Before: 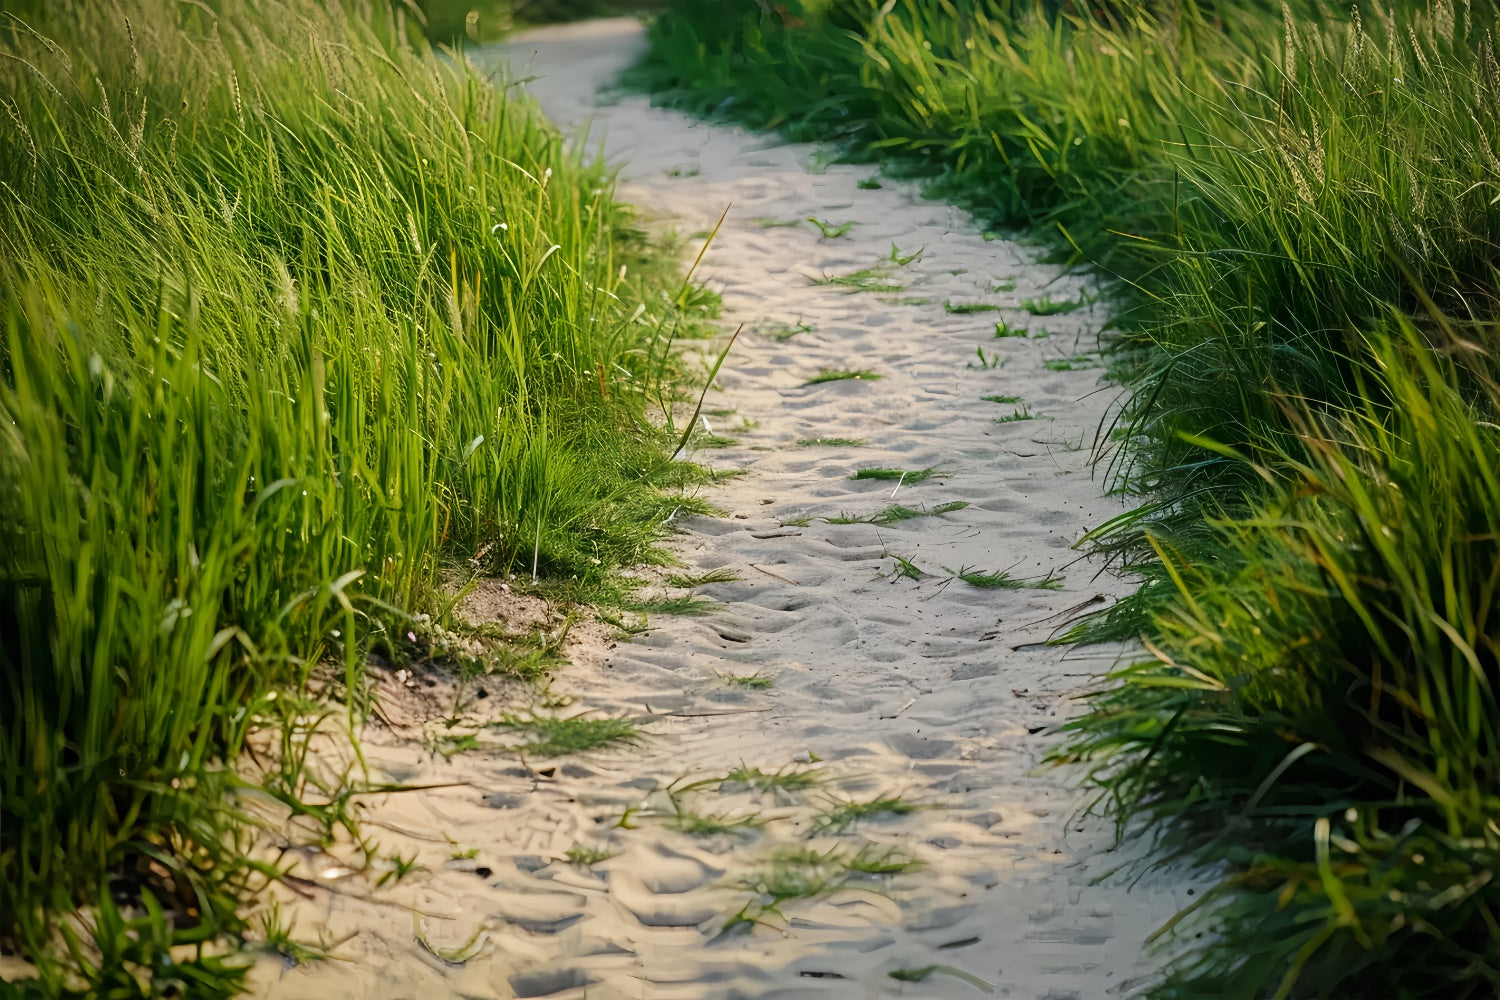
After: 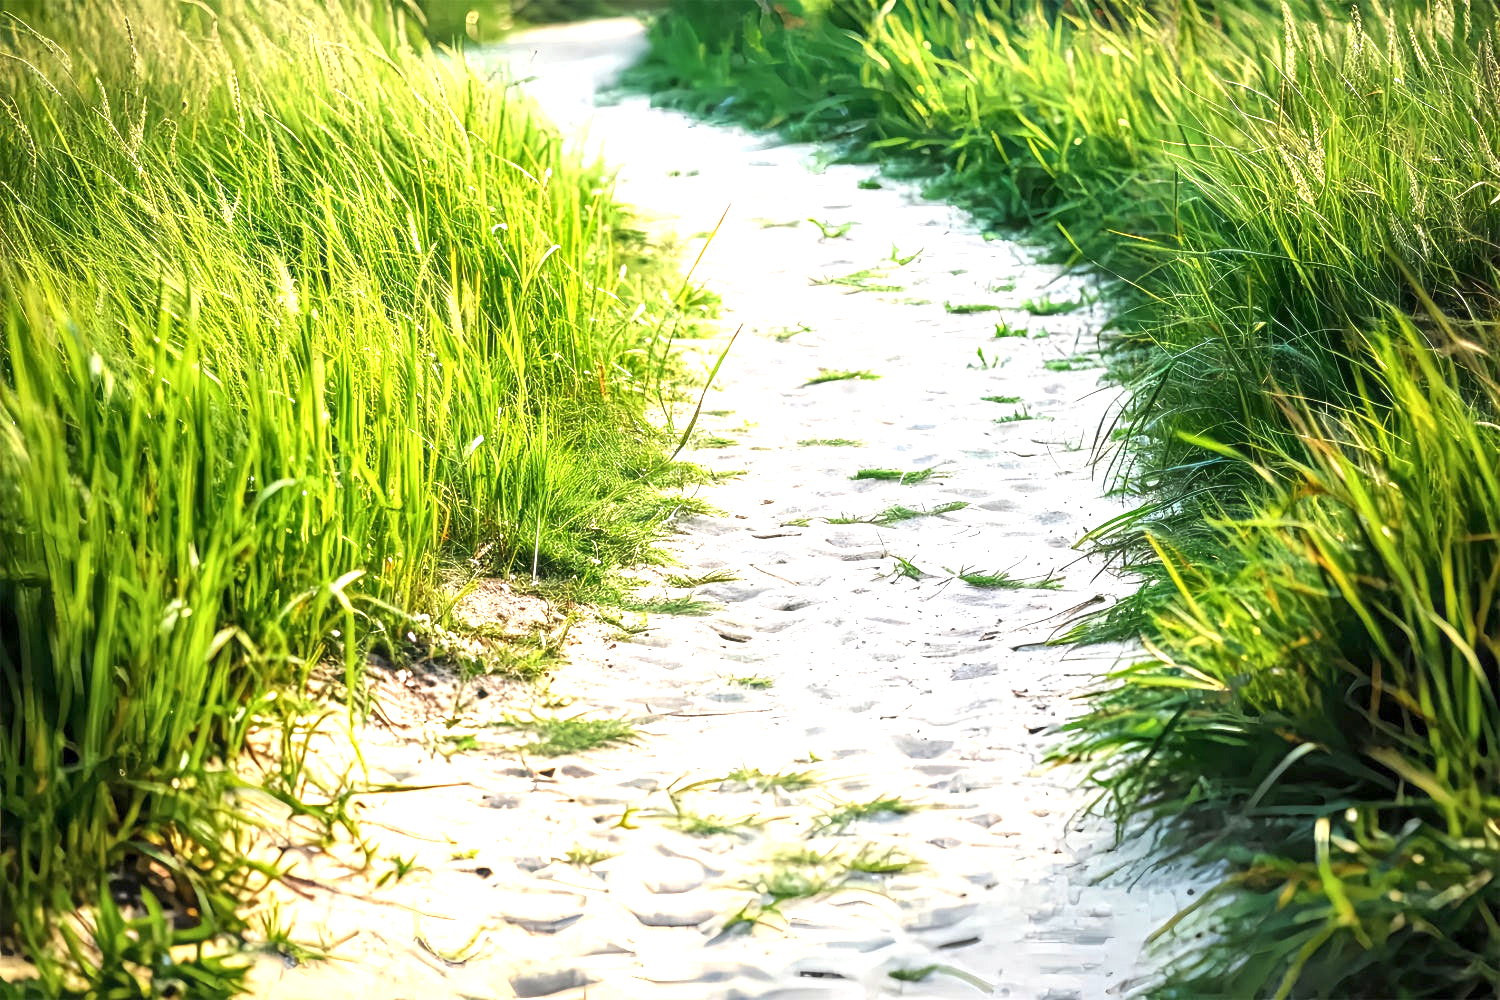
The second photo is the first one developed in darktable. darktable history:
local contrast: on, module defaults
exposure: black level correction 0, exposure 1.741 EV, compensate exposure bias true, compensate highlight preservation false
white balance: red 1.004, blue 1.024
